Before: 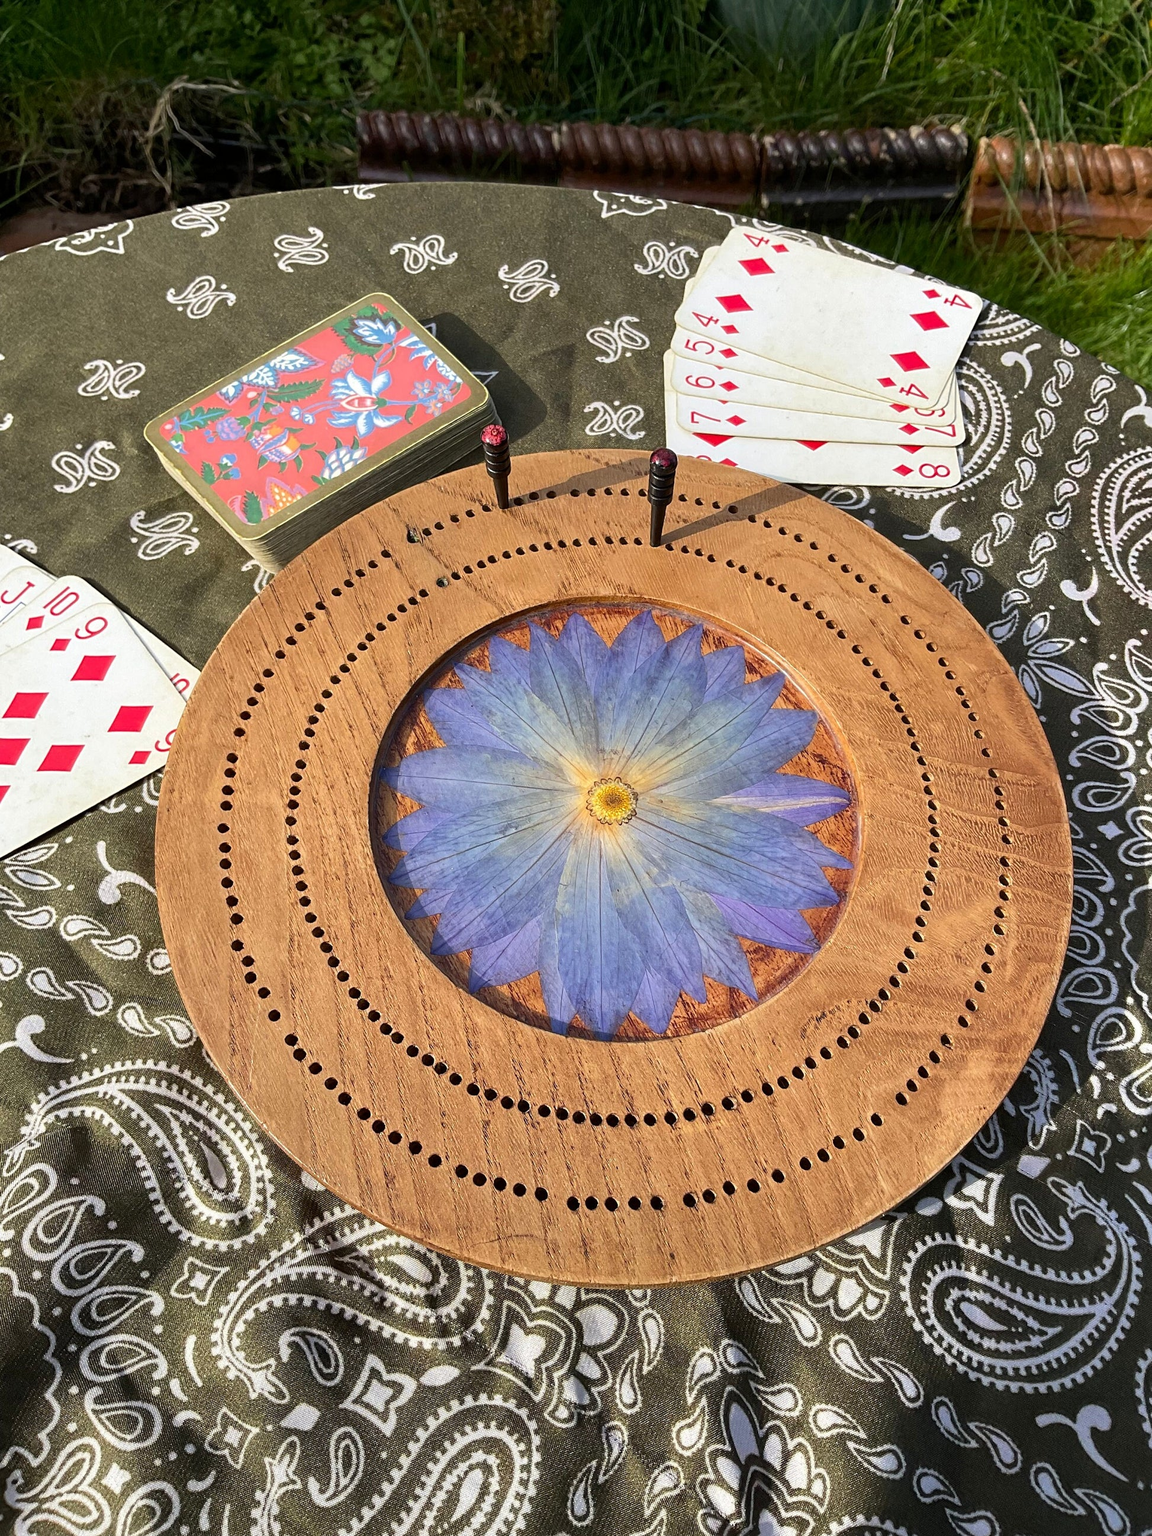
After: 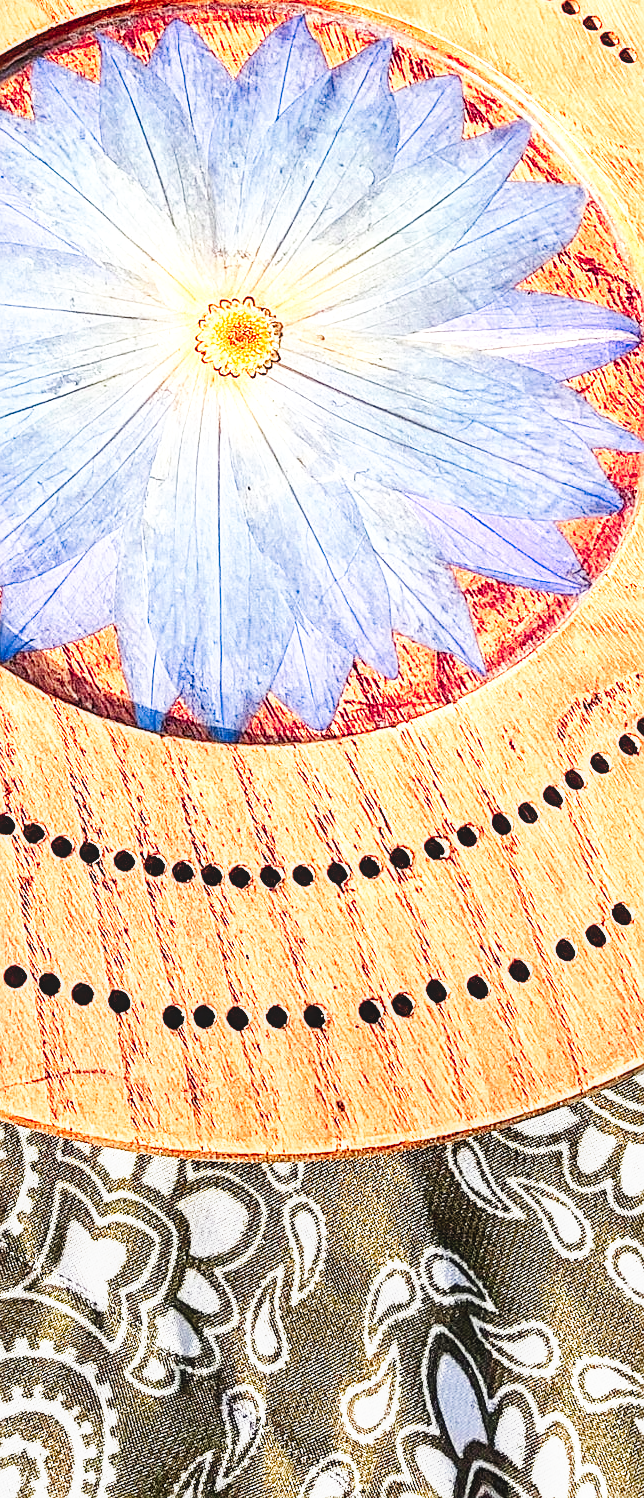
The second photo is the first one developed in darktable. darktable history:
exposure: exposure 0.507 EV, compensate highlight preservation false
crop: left 40.878%, top 39.176%, right 25.993%, bottom 3.081%
sharpen: amount 0.55
local contrast: on, module defaults
color zones: curves: ch1 [(0.235, 0.558) (0.75, 0.5)]; ch2 [(0.25, 0.462) (0.749, 0.457)], mix 40.67%
base curve: curves: ch0 [(0, 0) (0.007, 0.004) (0.027, 0.03) (0.046, 0.07) (0.207, 0.54) (0.442, 0.872) (0.673, 0.972) (1, 1)], preserve colors none
